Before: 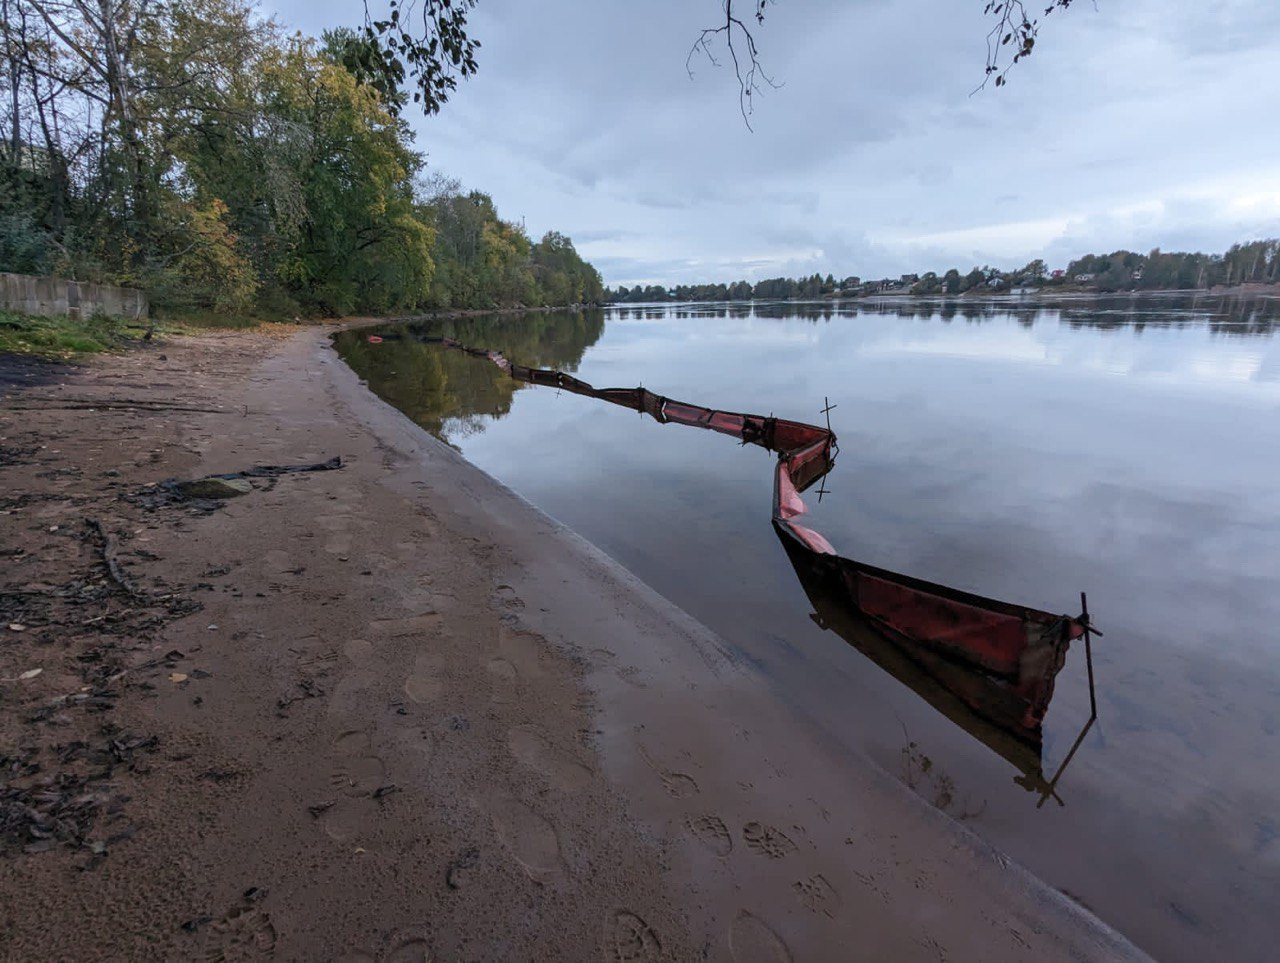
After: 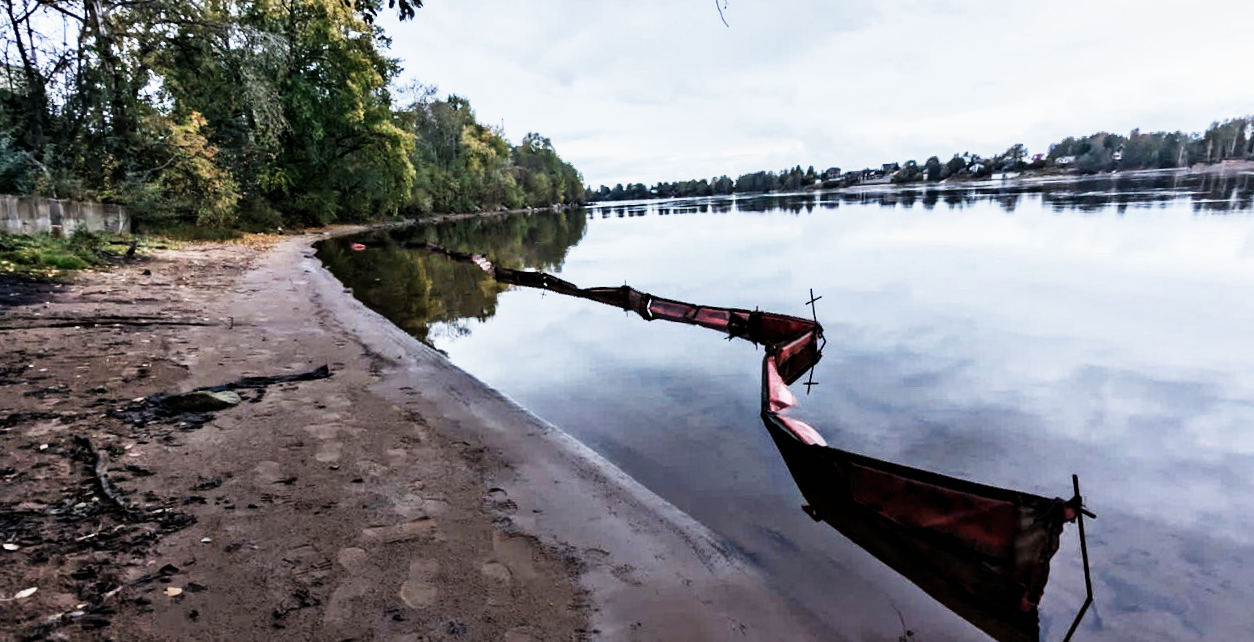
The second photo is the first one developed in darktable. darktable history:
rotate and perspective: rotation -2°, crop left 0.022, crop right 0.978, crop top 0.049, crop bottom 0.951
sigmoid: contrast 1.93, skew 0.29, preserve hue 0%
white balance: emerald 1
exposure: exposure 0.6 EV, compensate highlight preservation false
color contrast: green-magenta contrast 0.84, blue-yellow contrast 0.86
contrast equalizer: y [[0.511, 0.558, 0.631, 0.632, 0.559, 0.512], [0.5 ×6], [0.507, 0.559, 0.627, 0.644, 0.647, 0.647], [0 ×6], [0 ×6]]
crop and rotate: top 8.293%, bottom 20.996%
